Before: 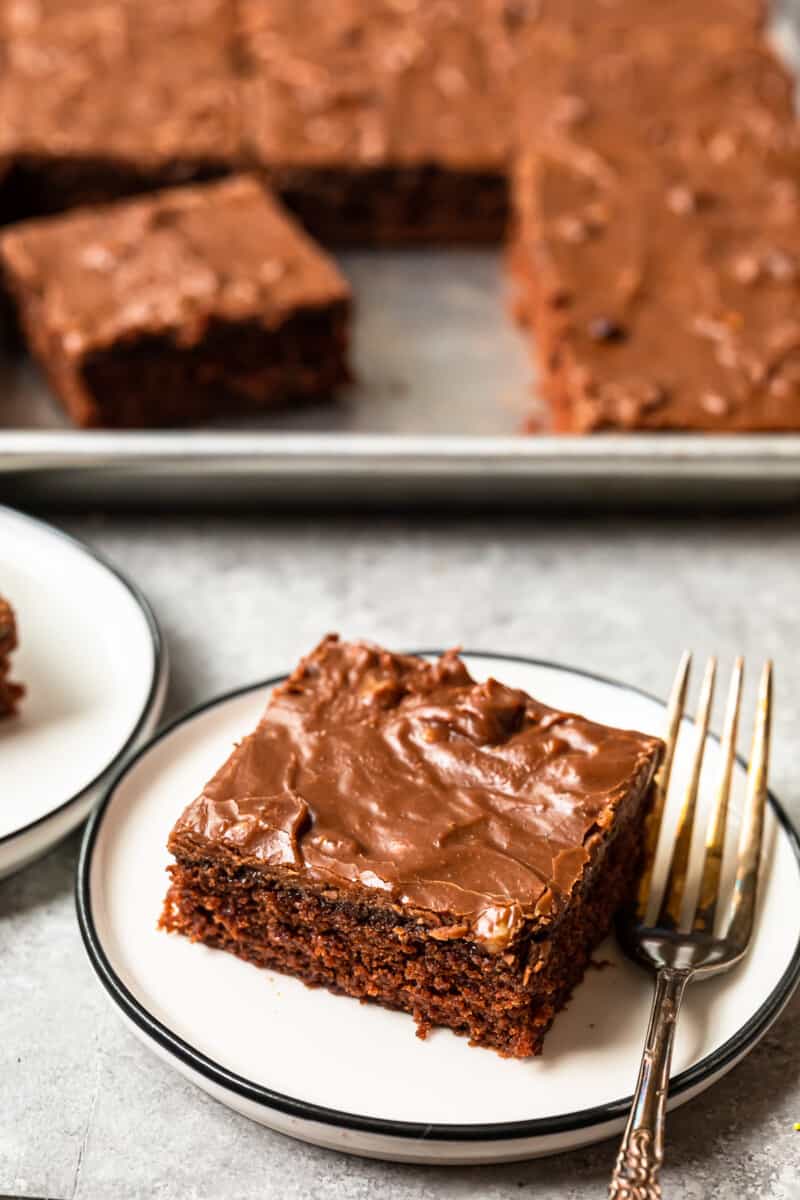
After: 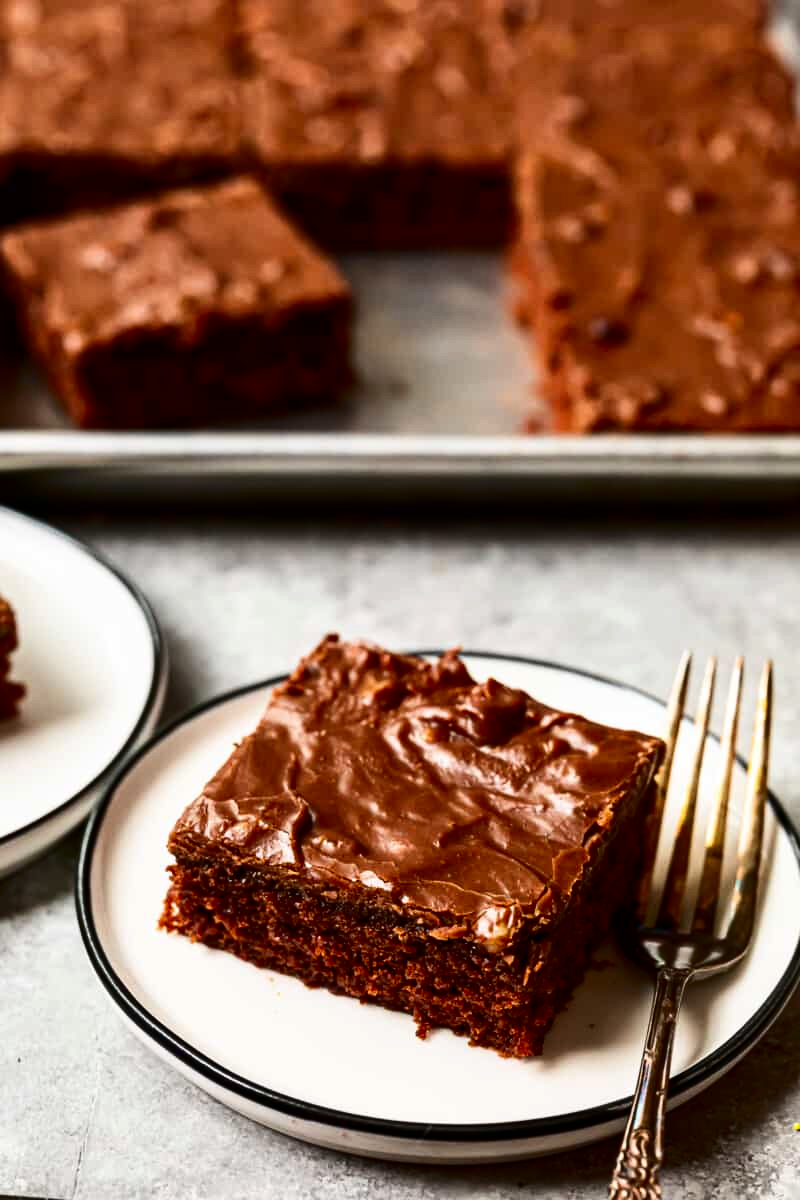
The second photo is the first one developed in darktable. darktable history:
contrast brightness saturation: contrast 0.187, brightness -0.228, saturation 0.109
